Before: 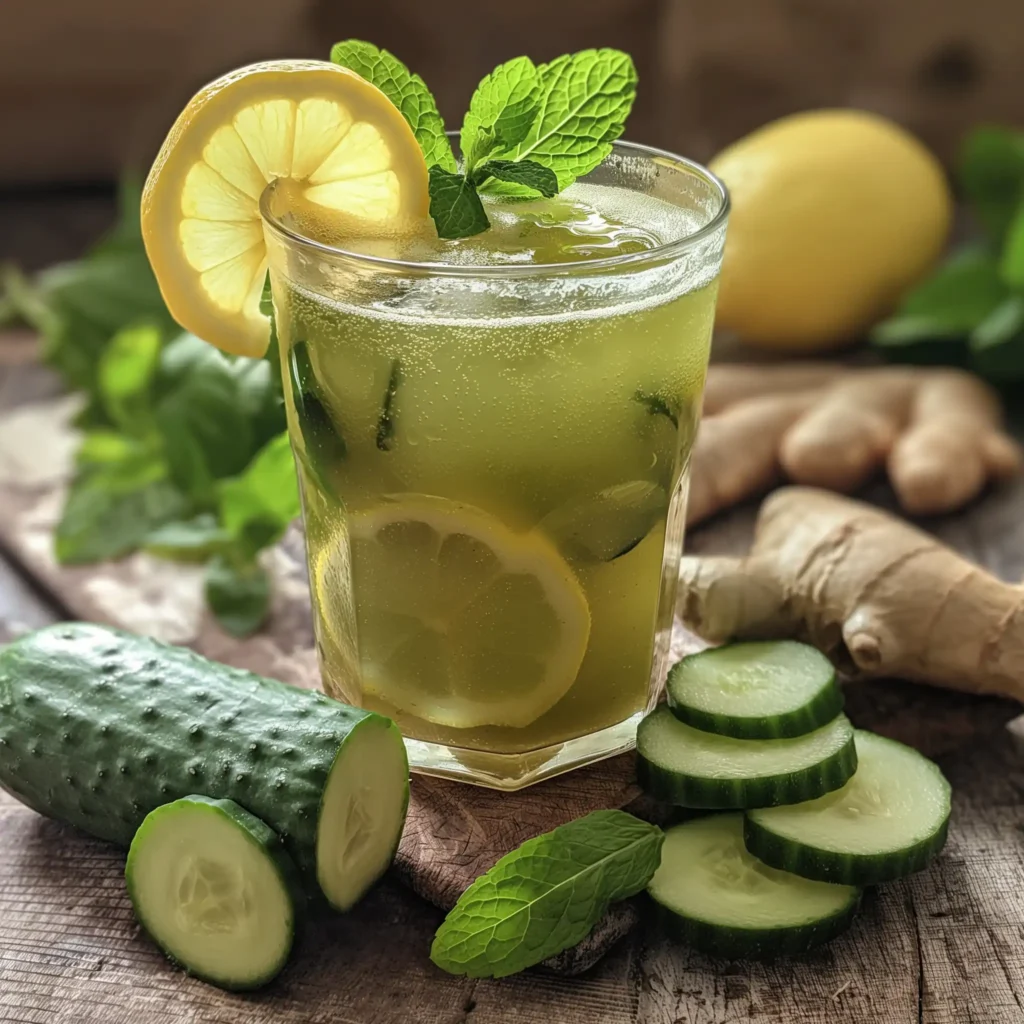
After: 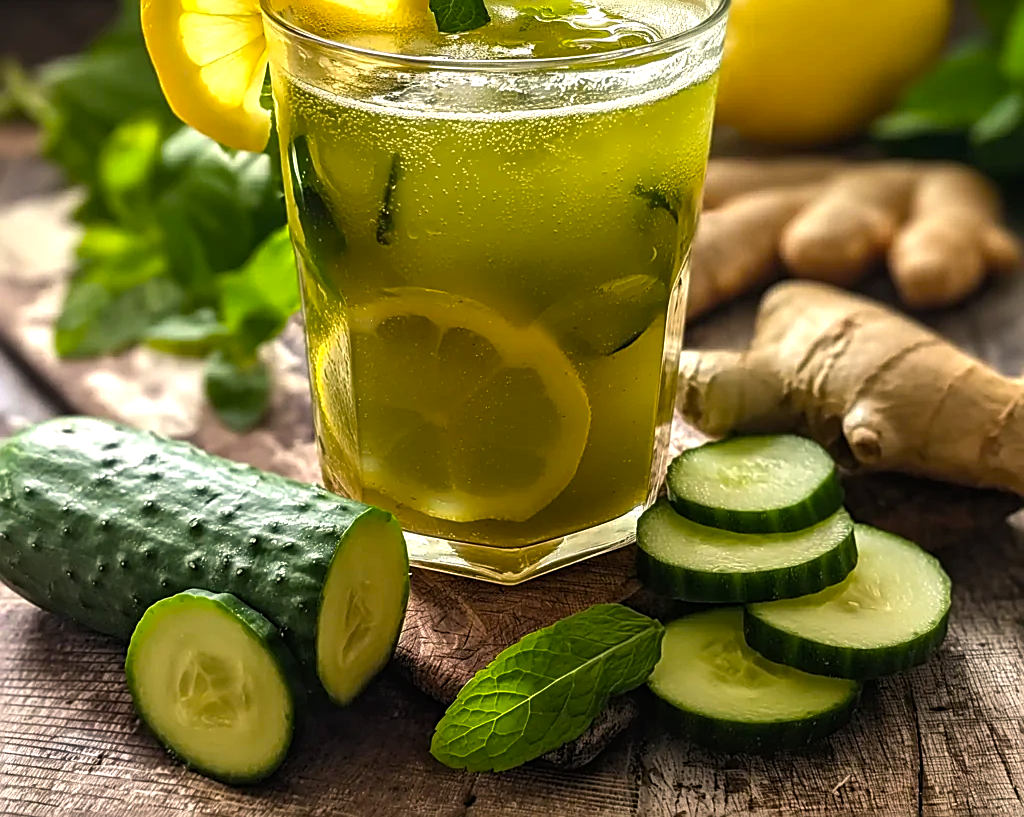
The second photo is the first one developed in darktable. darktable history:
sharpen: amount 0.751
color balance rgb: highlights gain › chroma 1.7%, highlights gain › hue 55.38°, perceptual saturation grading › global saturation 29.189%, perceptual saturation grading › mid-tones 11.867%, perceptual saturation grading › shadows 9.326%, perceptual brilliance grading › global brilliance 14.521%, perceptual brilliance grading › shadows -35.047%, global vibrance 9.359%
crop and rotate: top 20.125%
